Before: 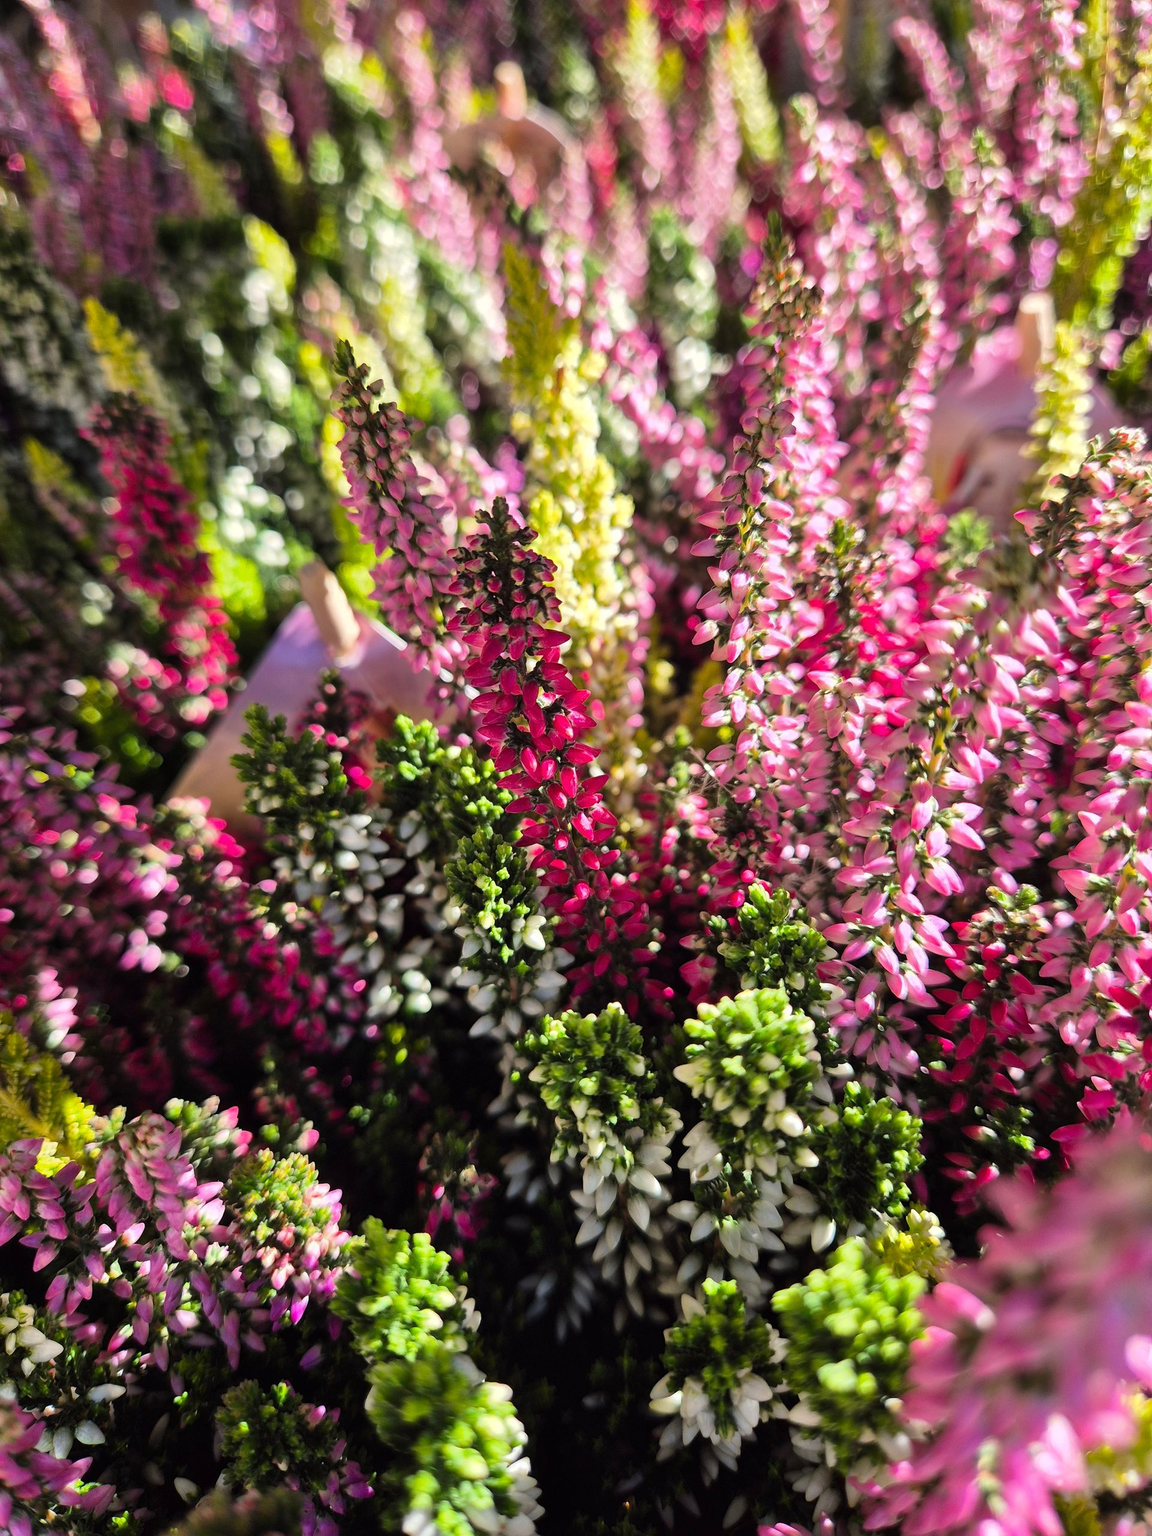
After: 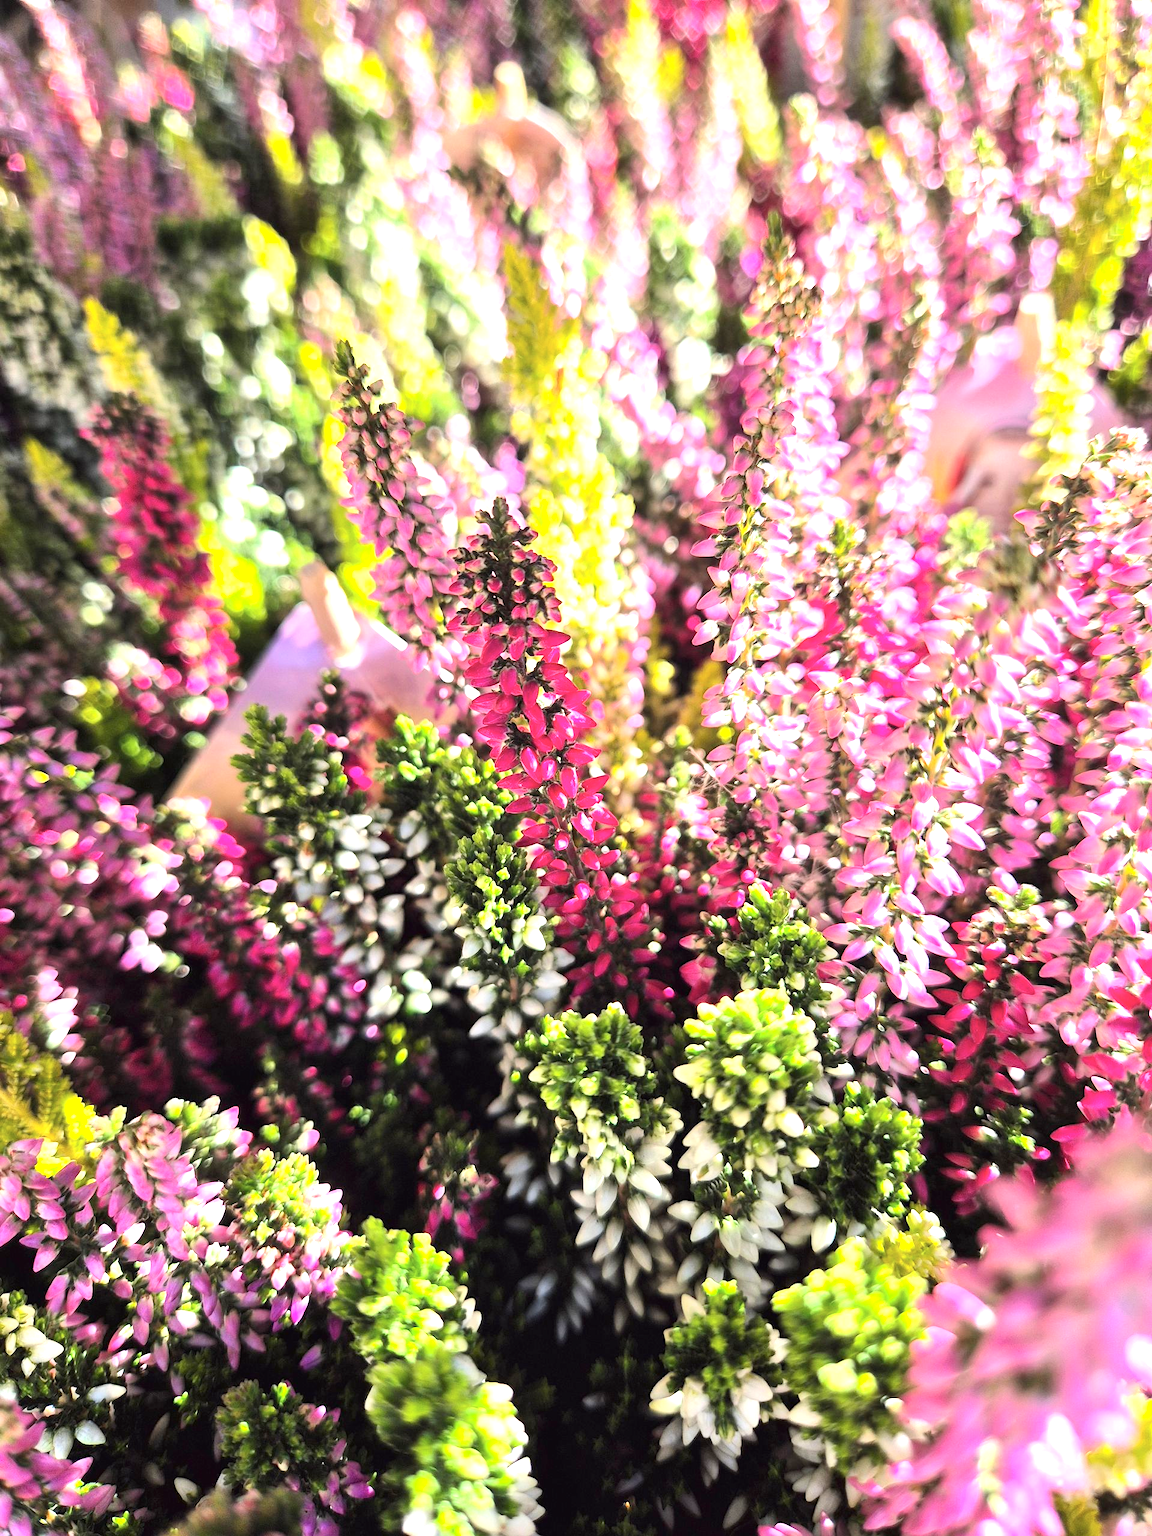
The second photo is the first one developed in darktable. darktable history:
tone curve: curves: ch0 [(0, 0) (0.003, 0.019) (0.011, 0.022) (0.025, 0.025) (0.044, 0.04) (0.069, 0.069) (0.1, 0.108) (0.136, 0.152) (0.177, 0.199) (0.224, 0.26) (0.277, 0.321) (0.335, 0.392) (0.399, 0.472) (0.468, 0.547) (0.543, 0.624) (0.623, 0.713) (0.709, 0.786) (0.801, 0.865) (0.898, 0.939) (1, 1)], color space Lab, independent channels, preserve colors none
exposure: black level correction 0, exposure 1.199 EV, compensate exposure bias true, compensate highlight preservation false
